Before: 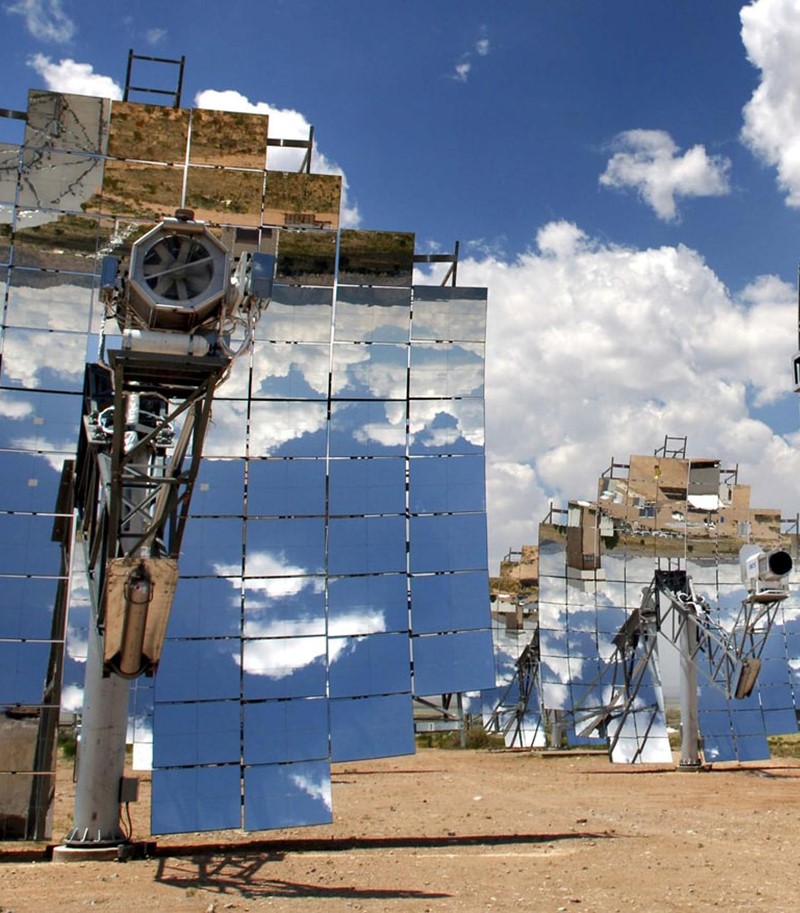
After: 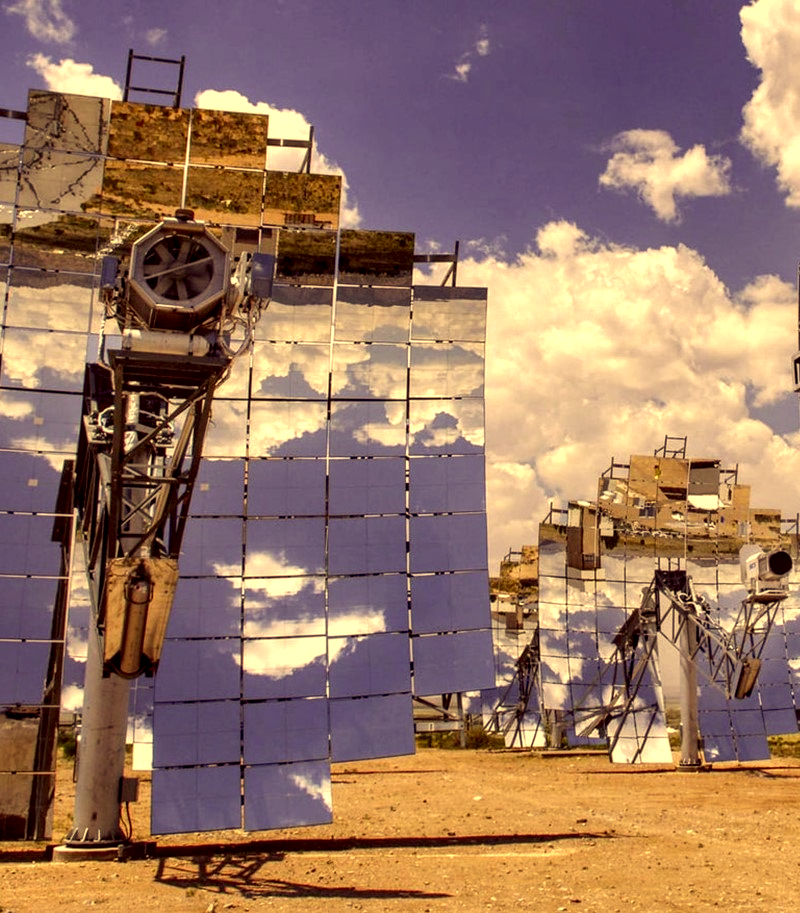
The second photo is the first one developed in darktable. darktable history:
color correction: highlights a* 9.9, highlights b* 39.03, shadows a* 14.79, shadows b* 3.46
local contrast: detail 150%
